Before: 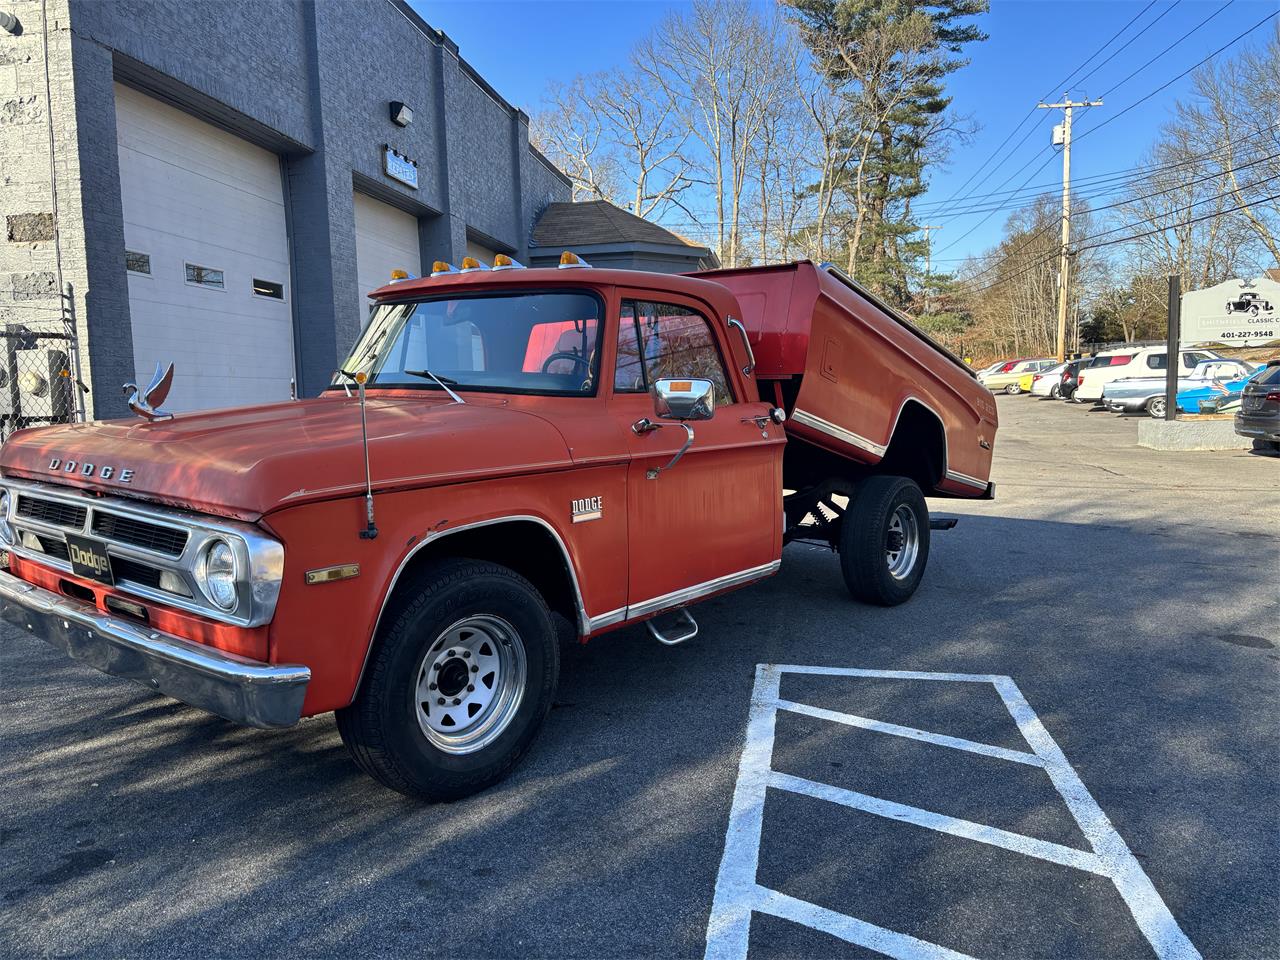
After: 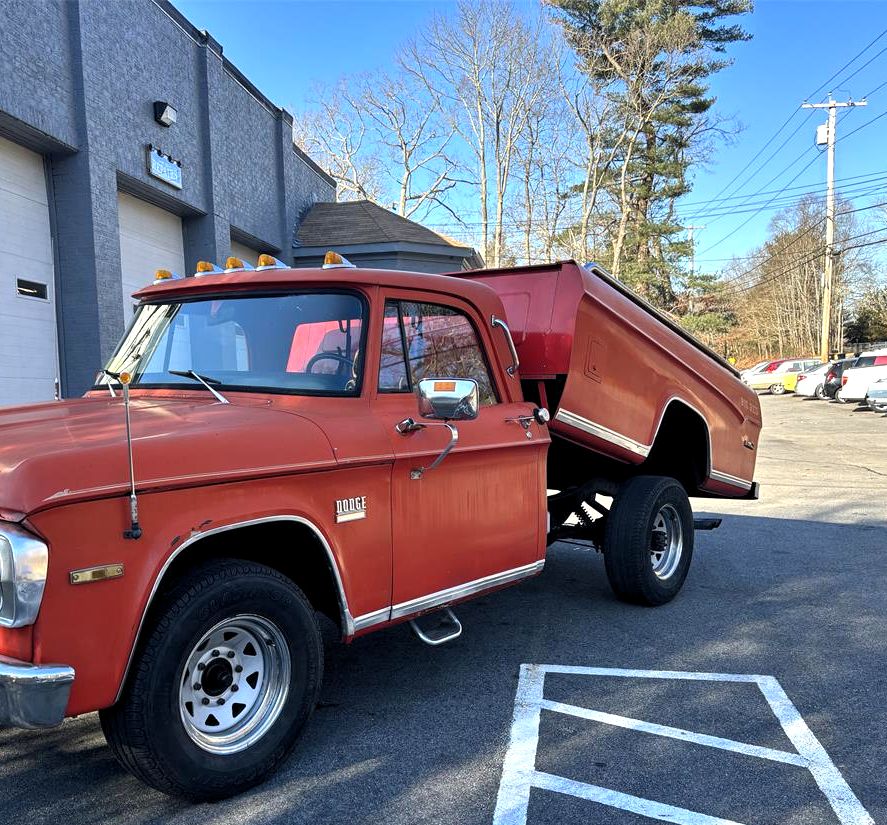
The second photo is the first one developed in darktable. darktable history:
white balance: emerald 1
levels: levels [0.016, 0.484, 0.953]
exposure: exposure 0.376 EV, compensate highlight preservation false
crop: left 18.479%, right 12.2%, bottom 13.971%
